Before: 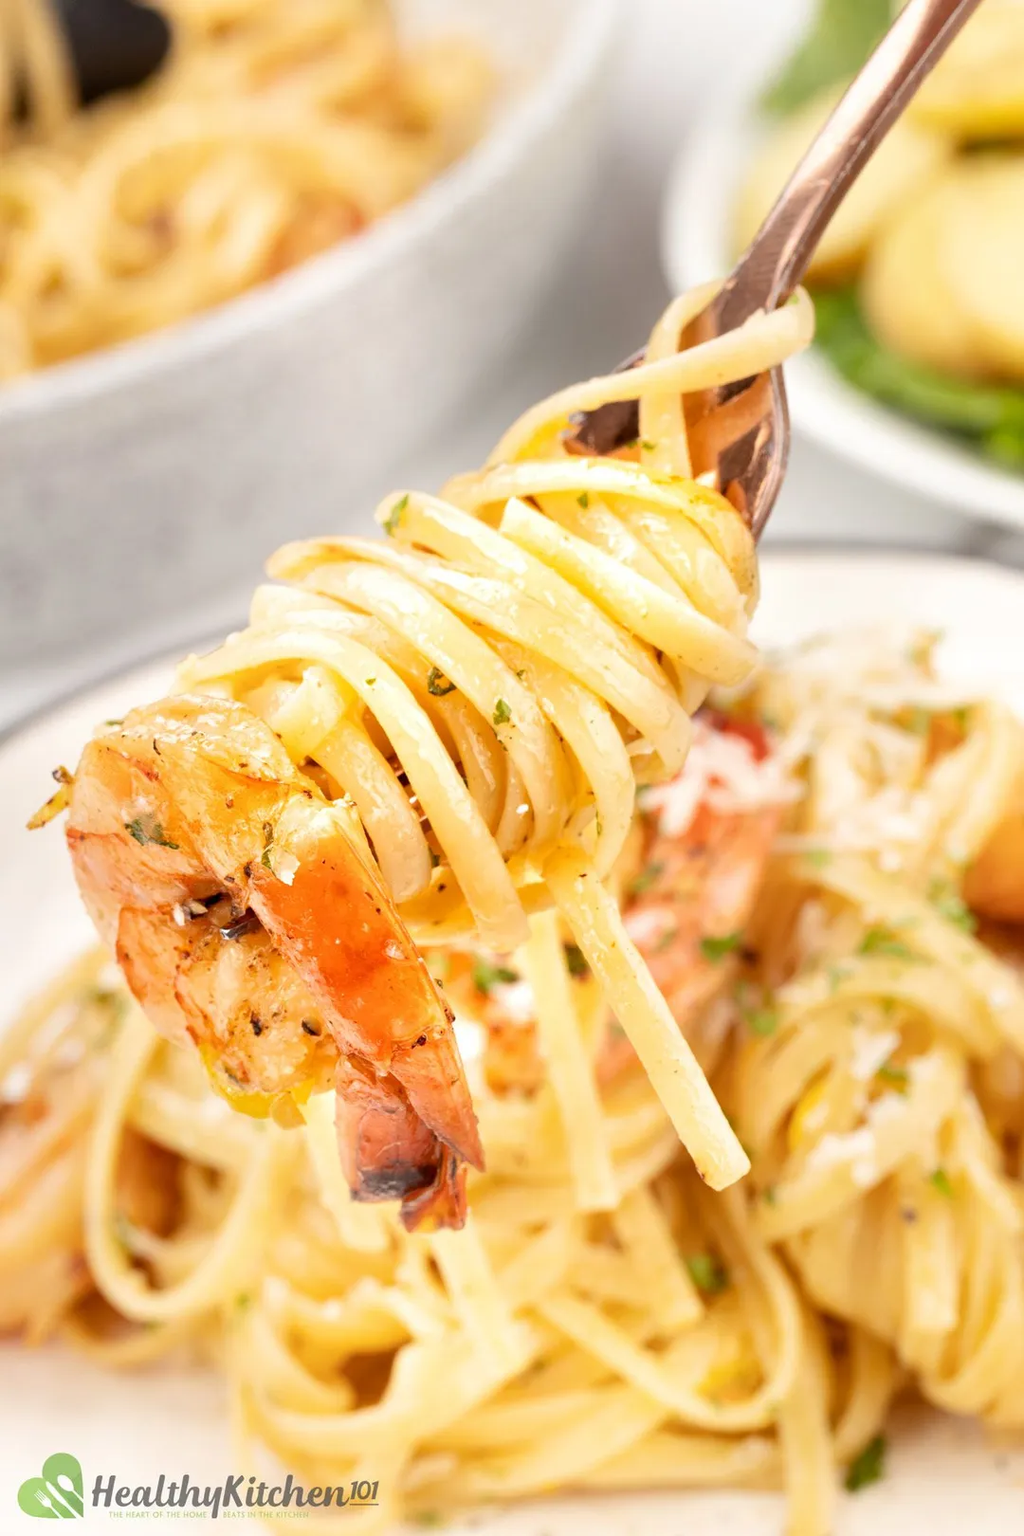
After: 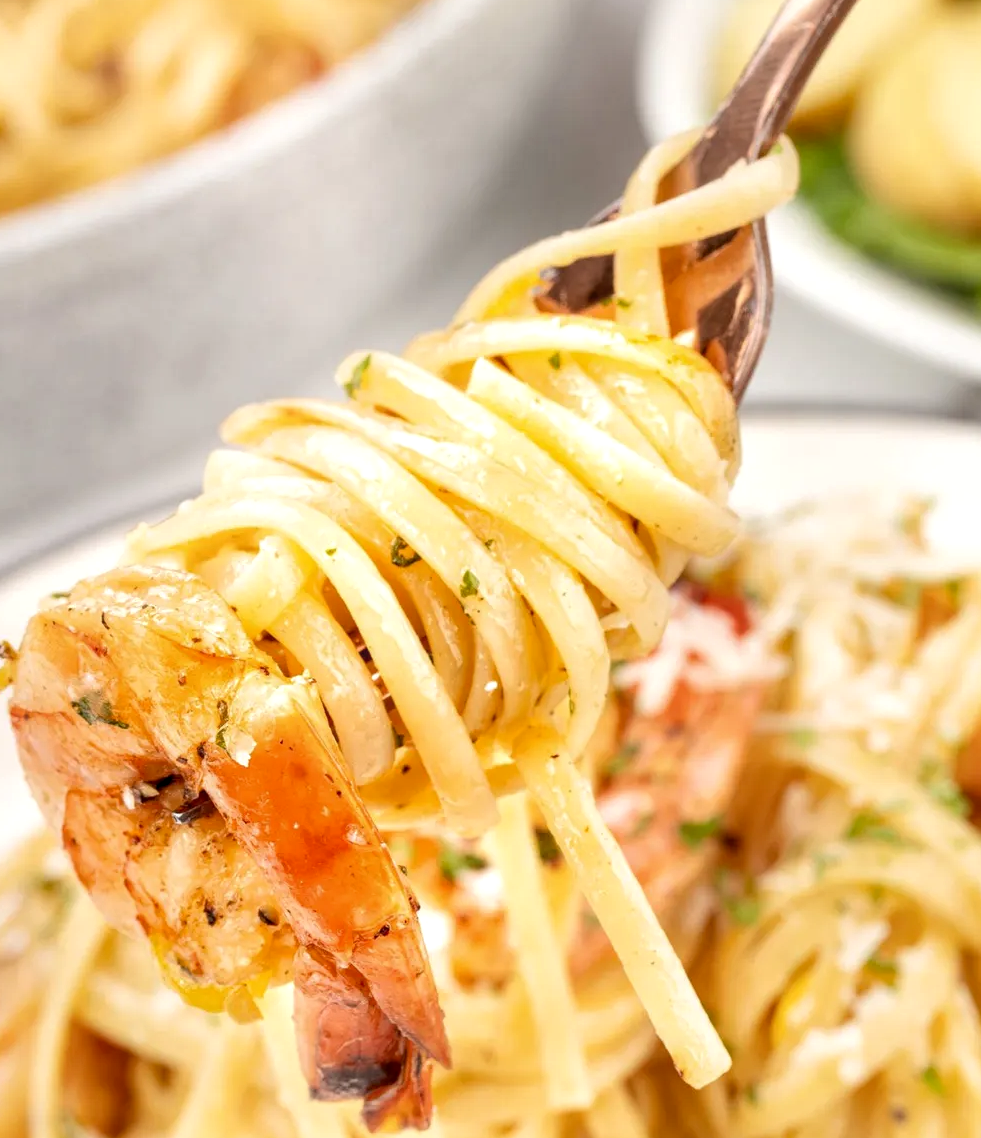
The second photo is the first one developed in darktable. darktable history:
crop: left 5.596%, top 10.314%, right 3.534%, bottom 19.395%
local contrast: on, module defaults
